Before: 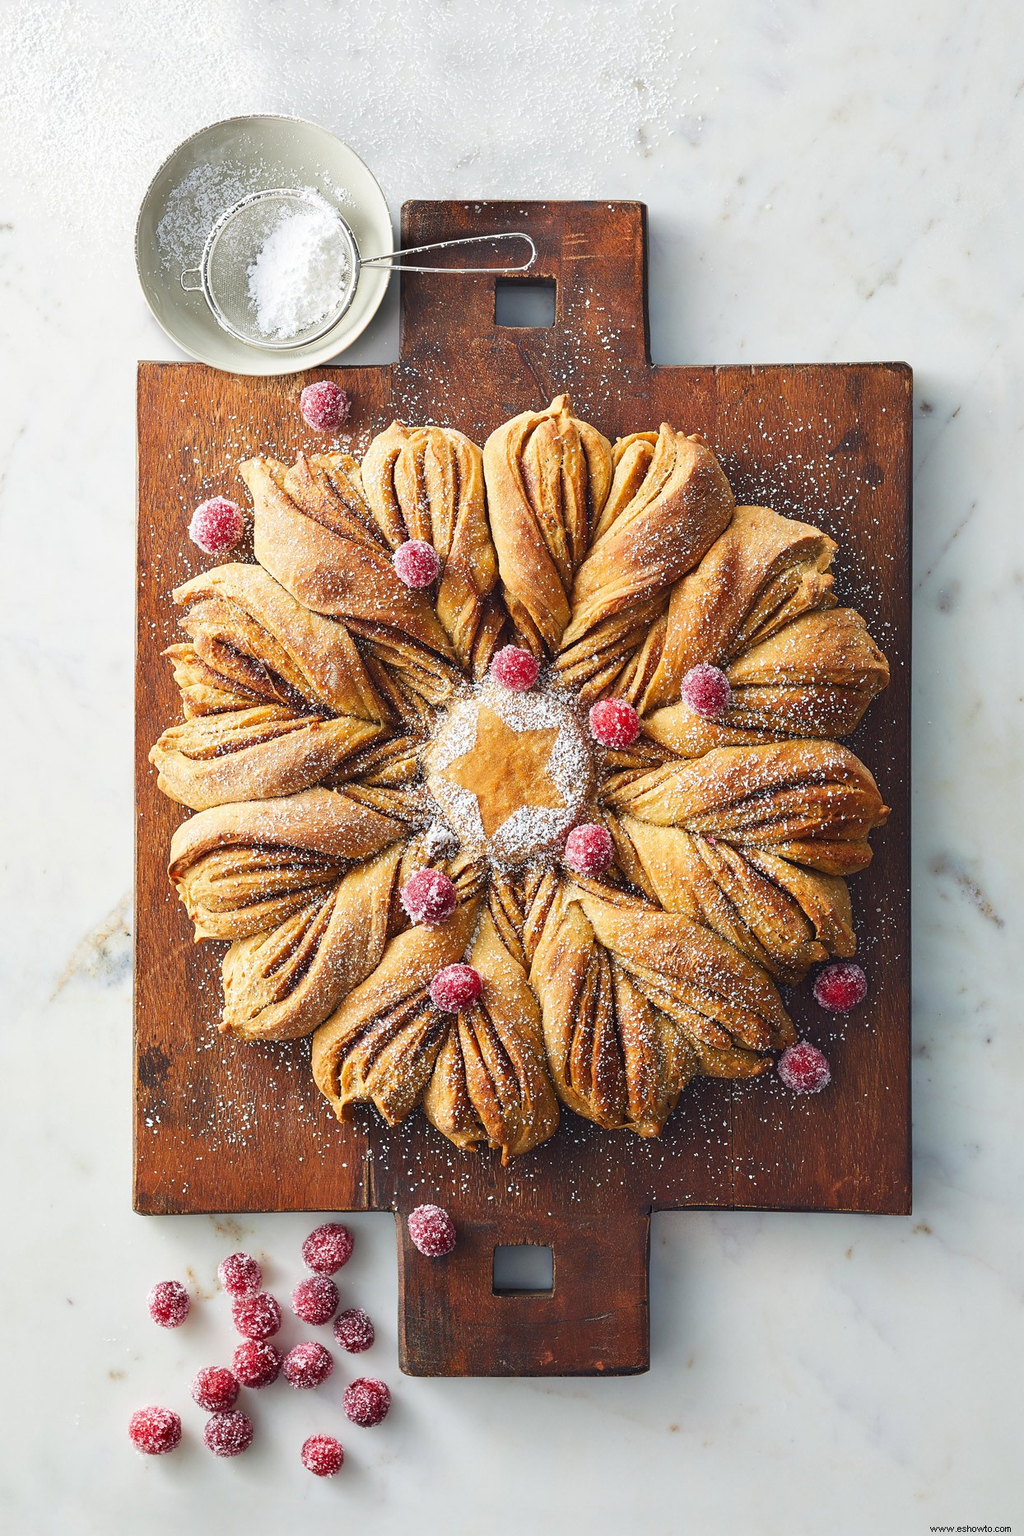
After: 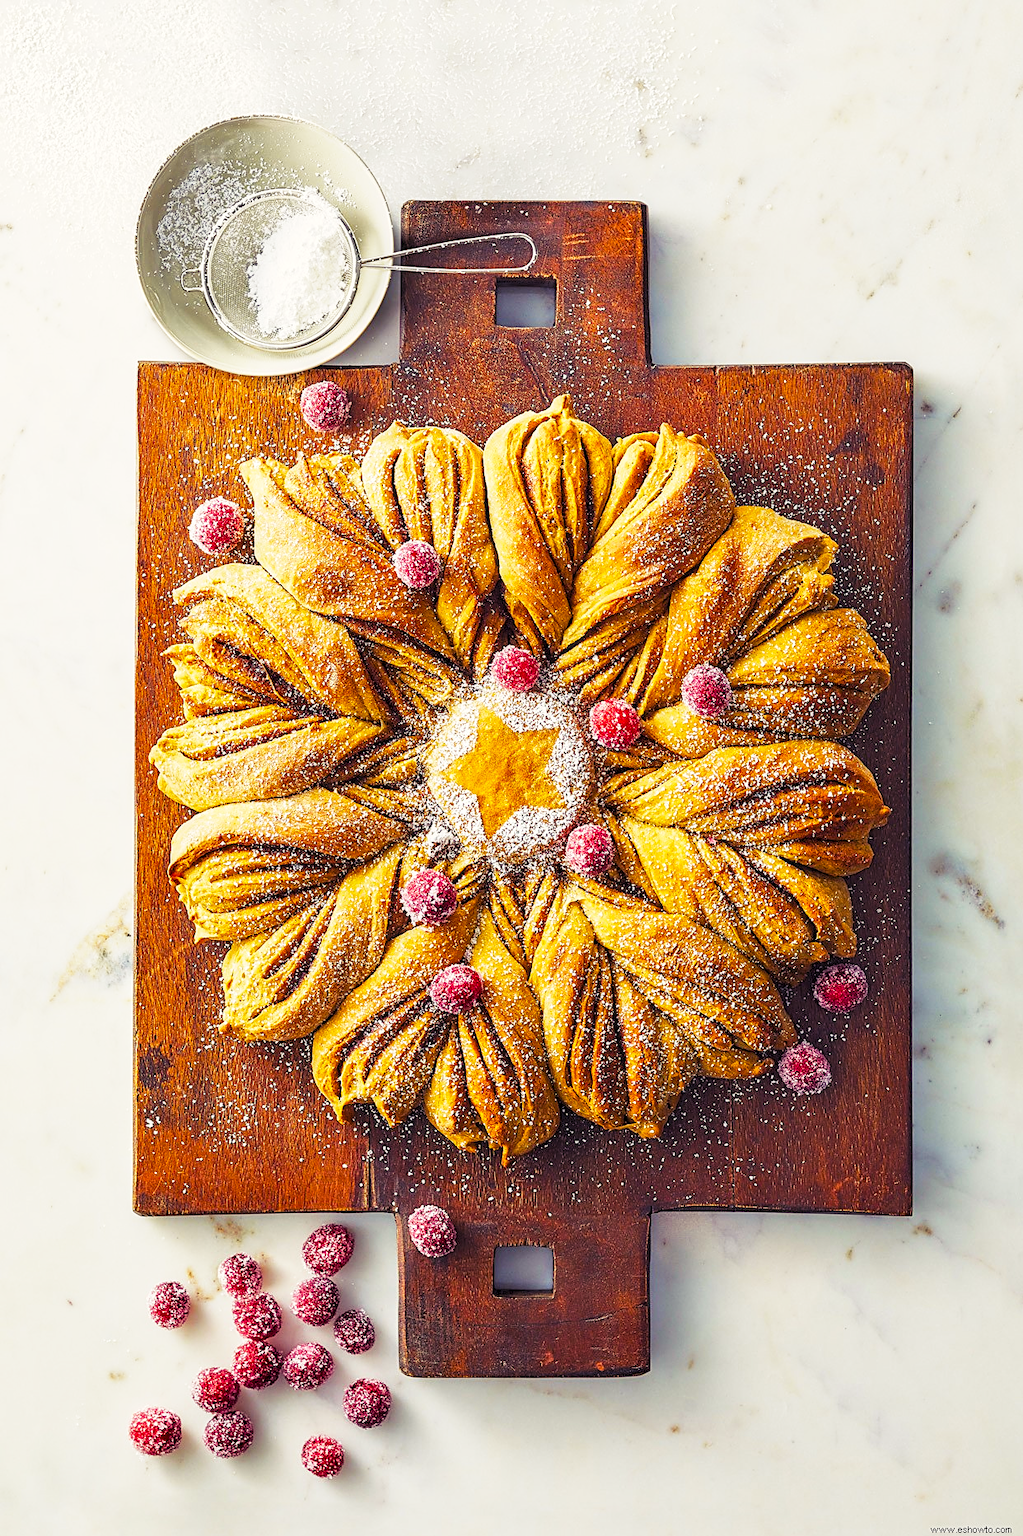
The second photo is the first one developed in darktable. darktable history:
shadows and highlights: shadows 25.05, white point adjustment -3.15, highlights -30.2
levels: levels [0.062, 0.494, 0.925]
sharpen: on, module defaults
tone equalizer: mask exposure compensation -0.495 EV
color balance rgb: shadows lift › chroma 6.103%, shadows lift › hue 304.02°, highlights gain › chroma 3.033%, highlights gain › hue 78.46°, perceptual saturation grading › global saturation 30.477%, global vibrance 20%
base curve: curves: ch0 [(0, 0) (0.088, 0.125) (0.176, 0.251) (0.354, 0.501) (0.613, 0.749) (1, 0.877)], preserve colors none
local contrast: on, module defaults
